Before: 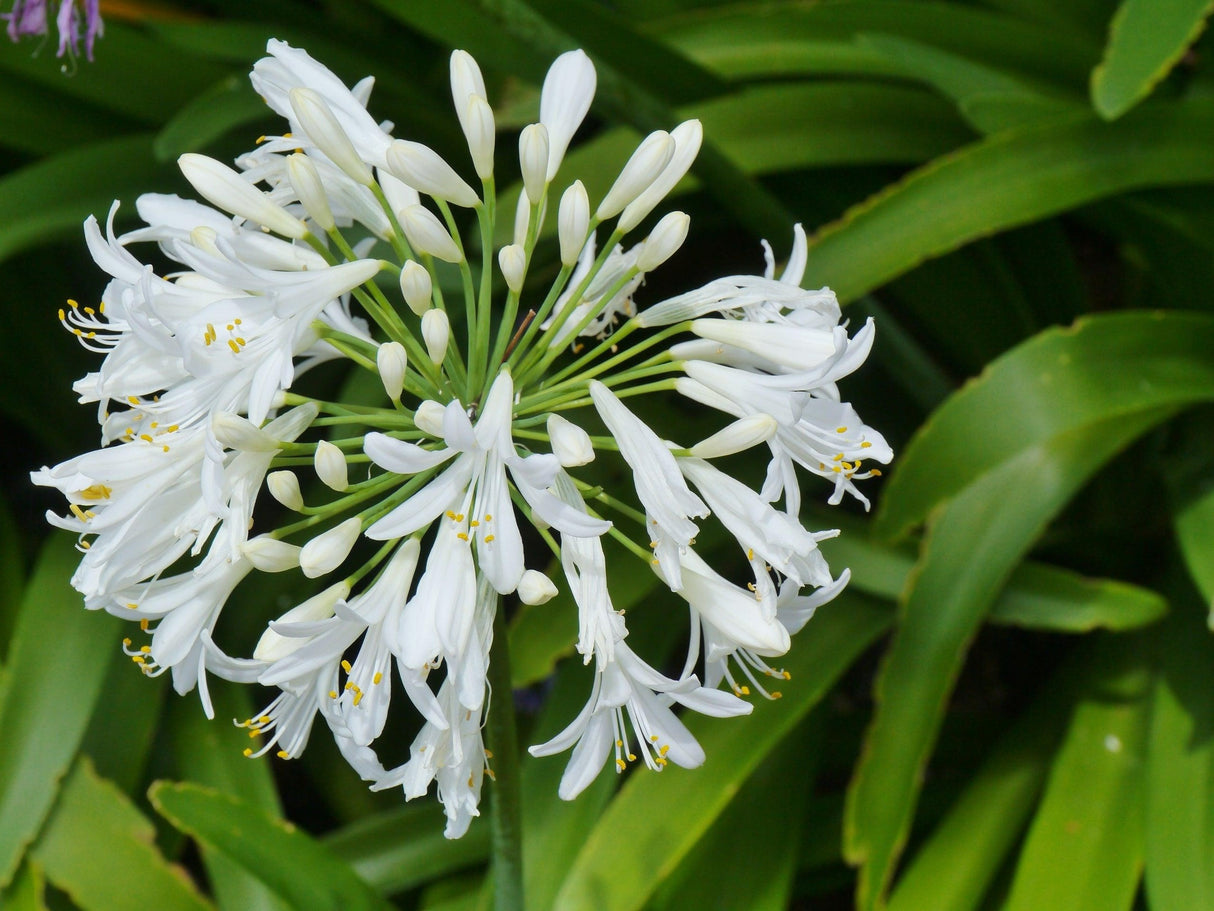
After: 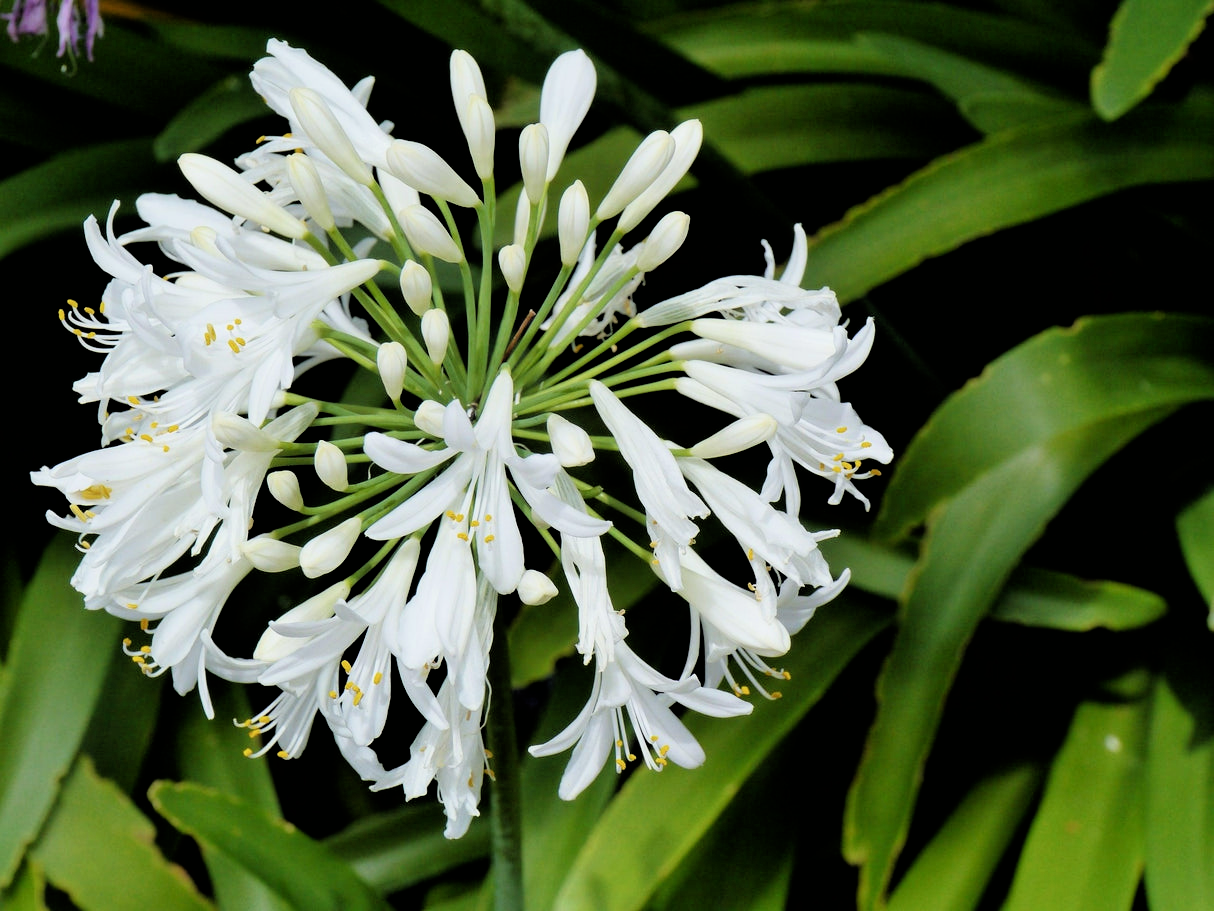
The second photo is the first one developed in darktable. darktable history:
filmic rgb: black relative exposure -3.69 EV, white relative exposure 2.75 EV, dynamic range scaling -5.39%, hardness 3.04
